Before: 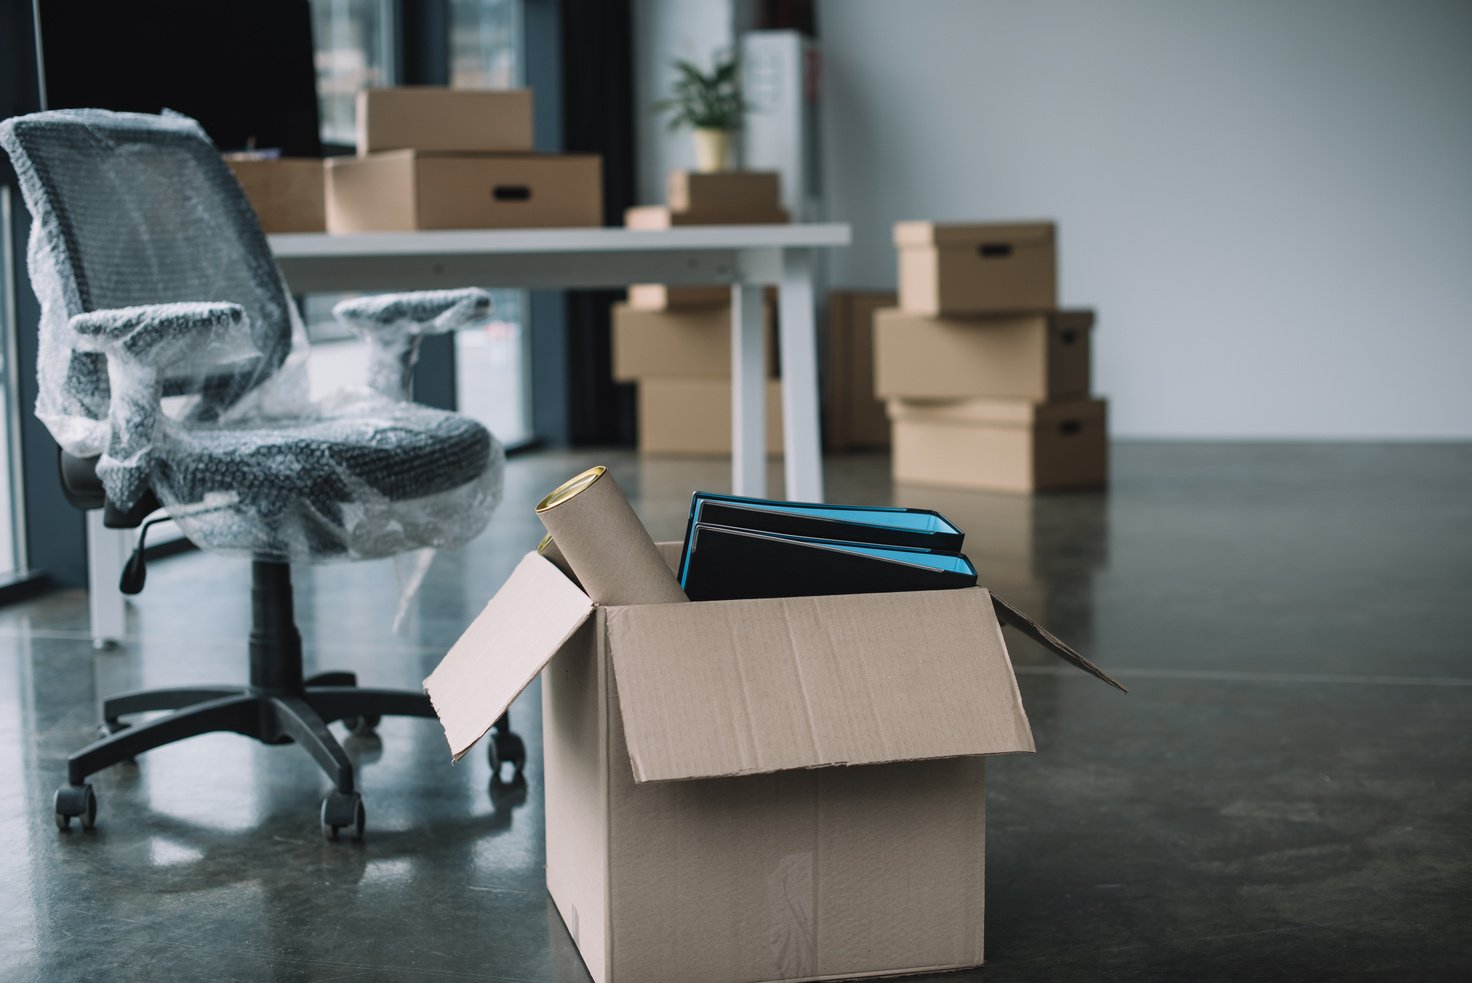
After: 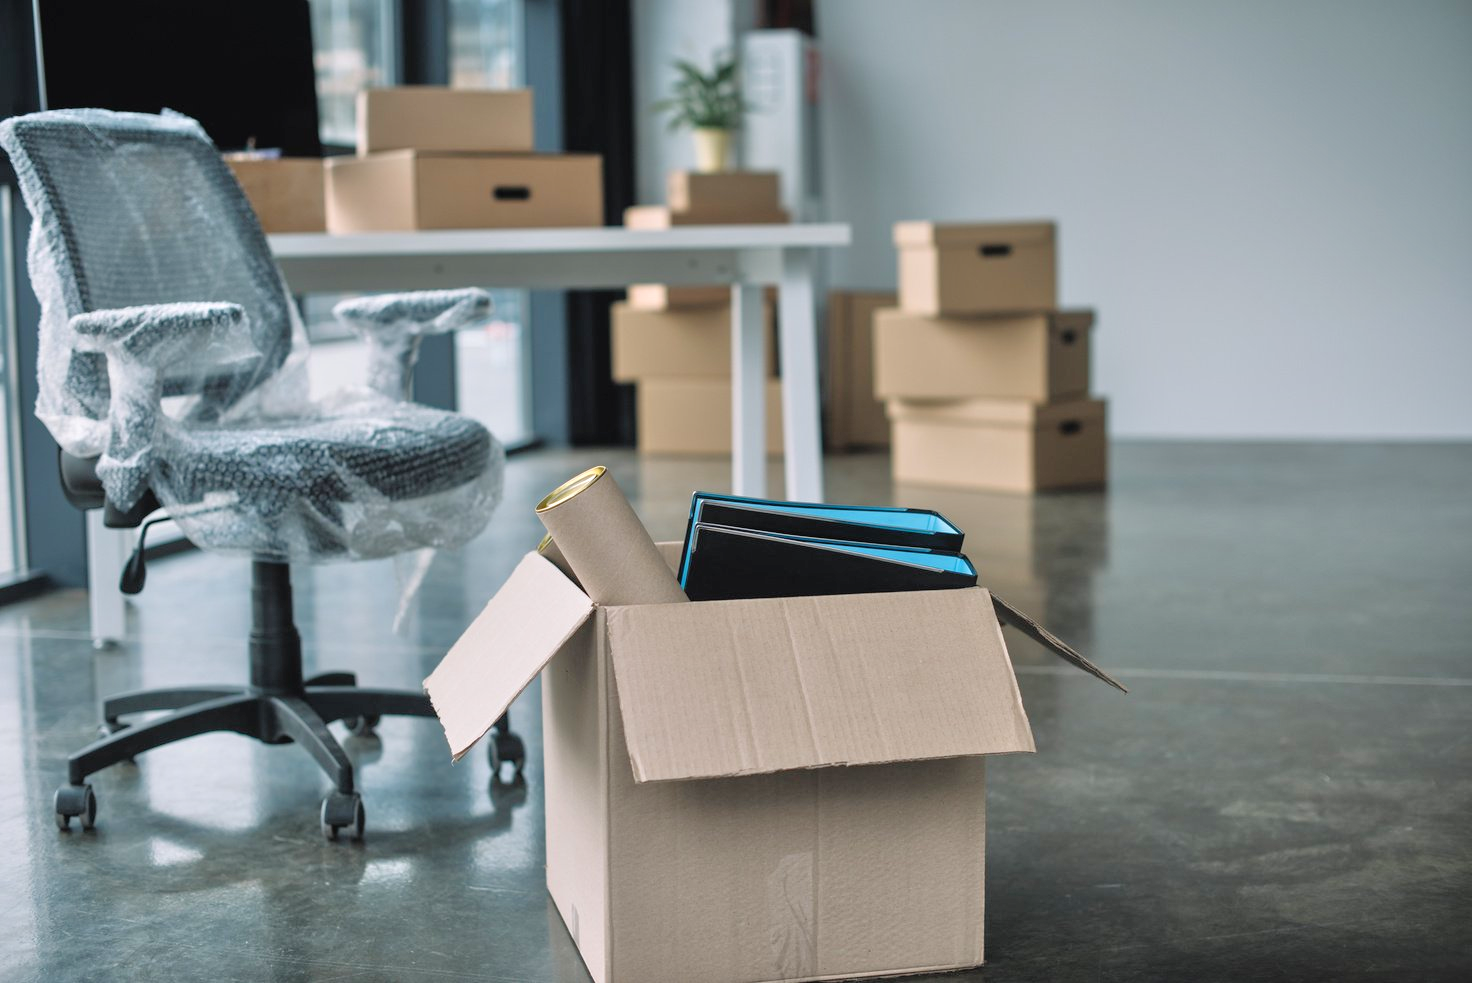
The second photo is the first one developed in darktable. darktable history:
tone equalizer: -7 EV 0.163 EV, -6 EV 0.591 EV, -5 EV 1.11 EV, -4 EV 1.36 EV, -3 EV 1.15 EV, -2 EV 0.6 EV, -1 EV 0.167 EV, mask exposure compensation -0.515 EV
